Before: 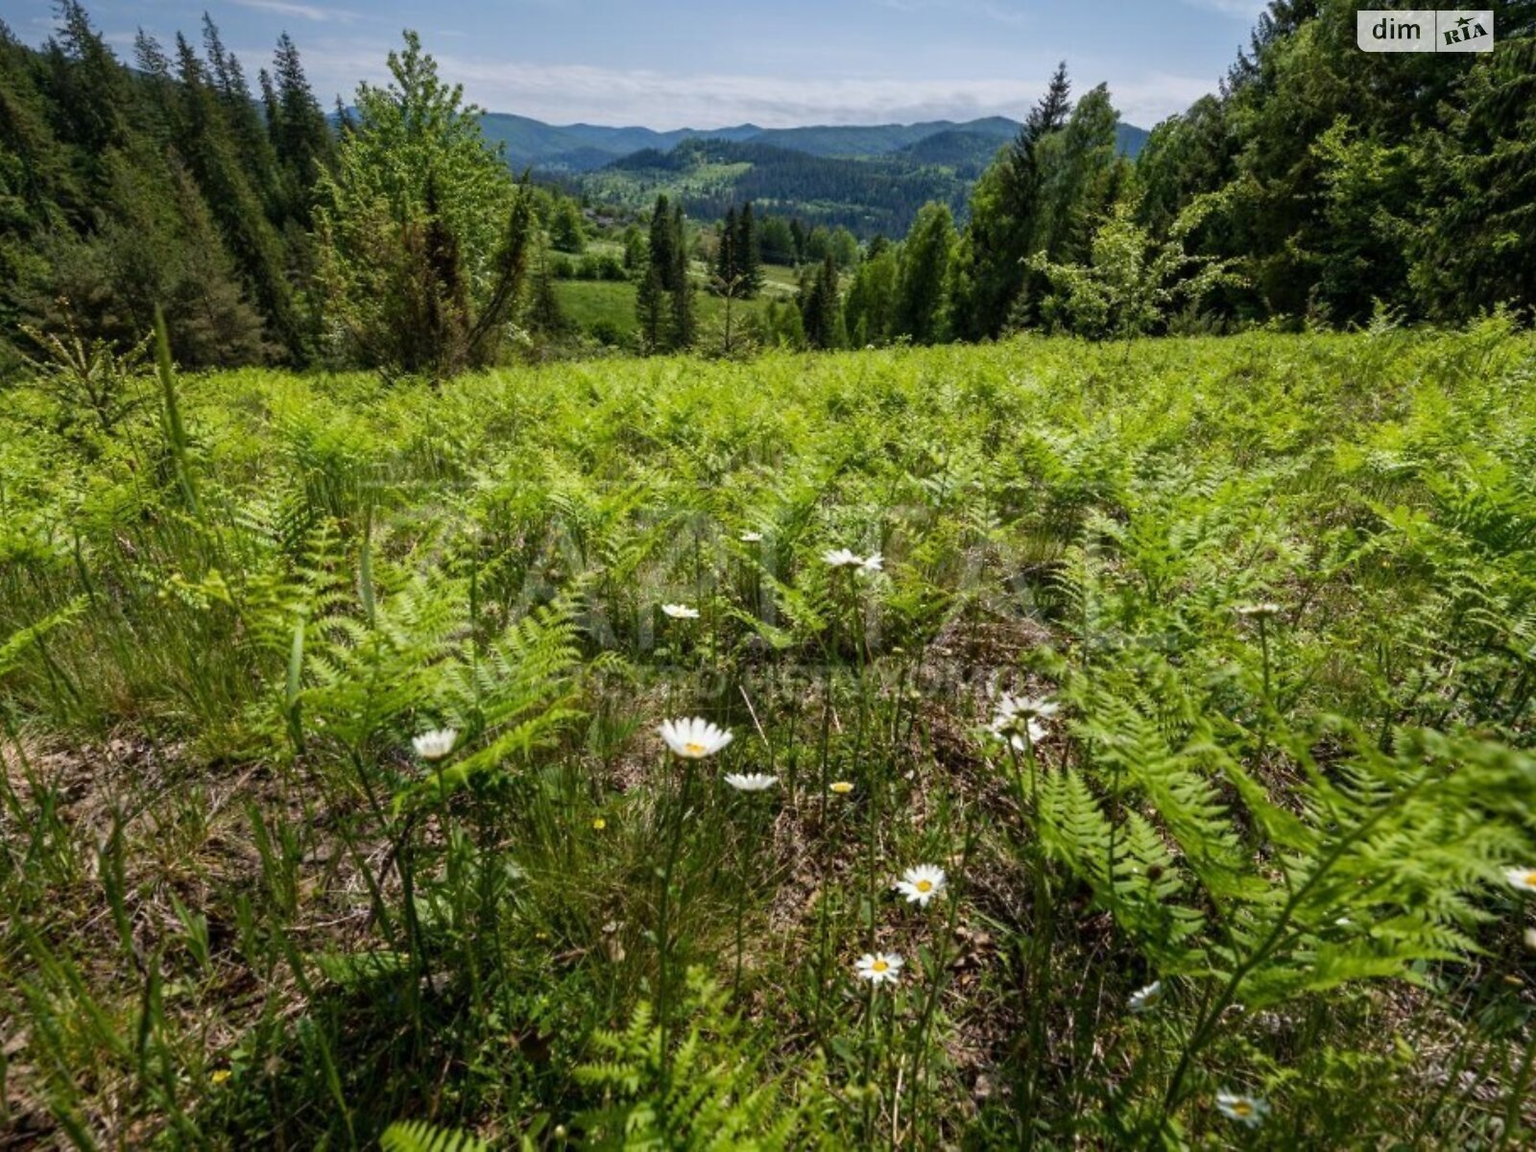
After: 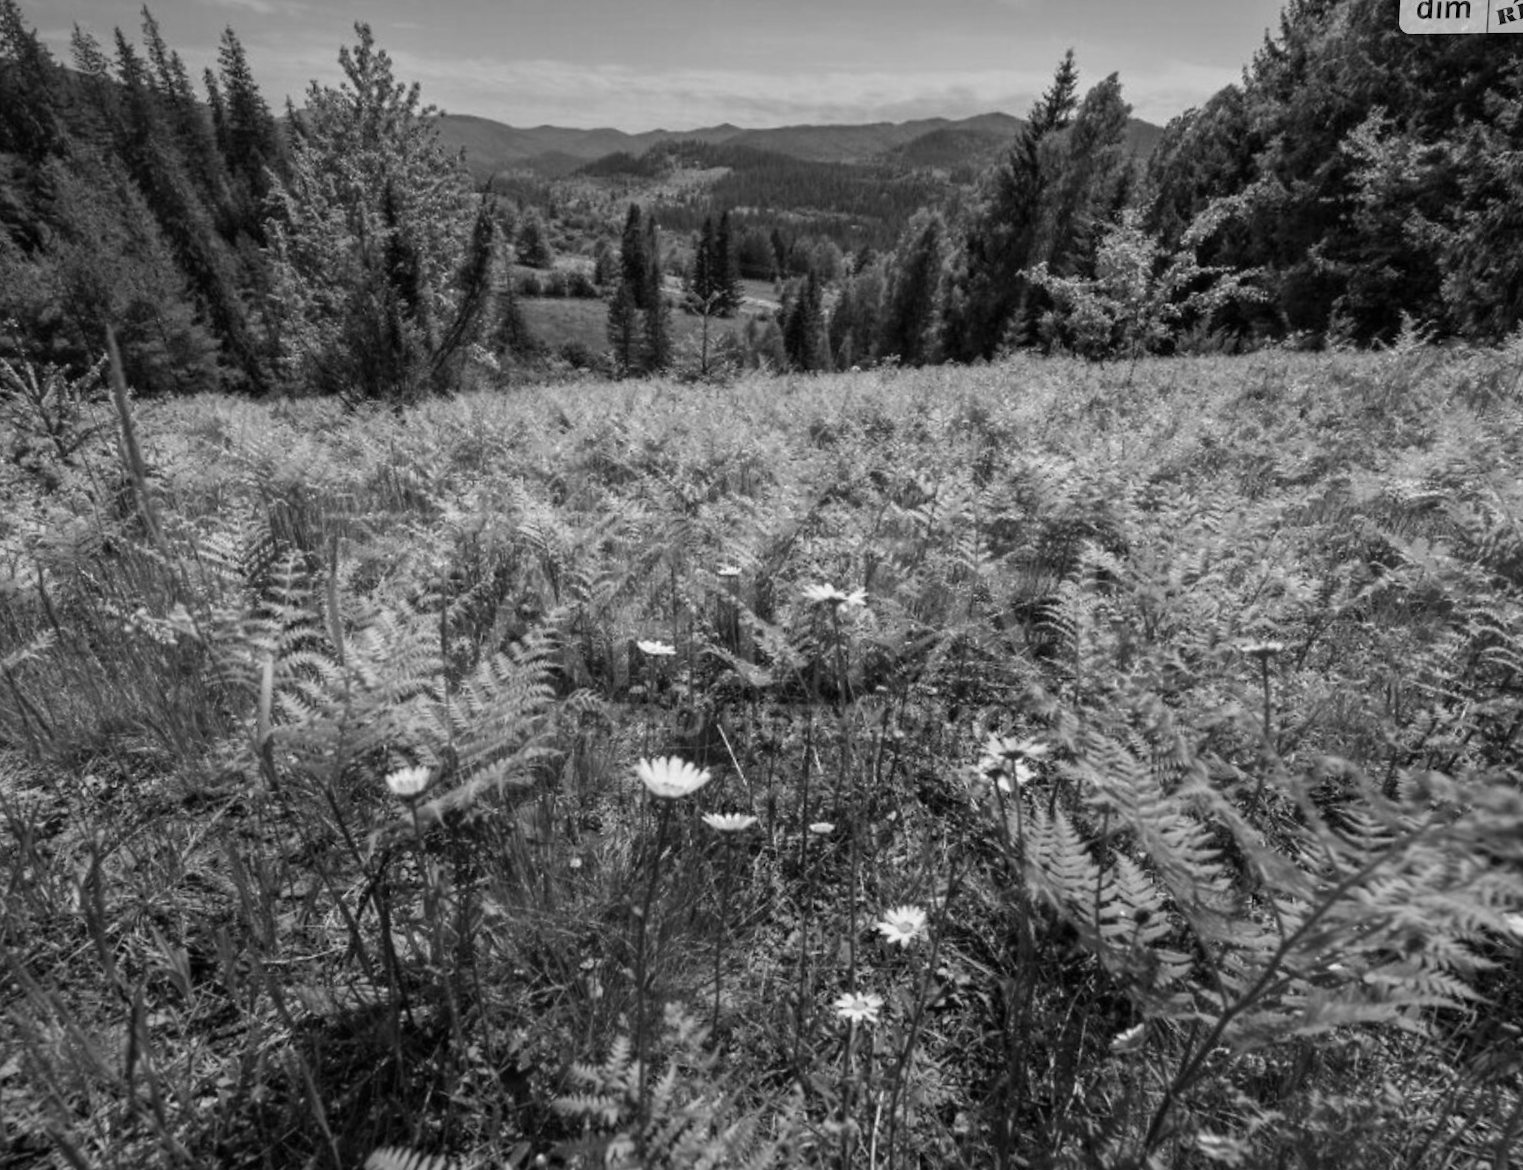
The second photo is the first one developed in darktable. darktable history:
monochrome: a -71.75, b 75.82
shadows and highlights: shadows 30.63, highlights -63.22, shadows color adjustment 98%, highlights color adjustment 58.61%, soften with gaussian
rotate and perspective: rotation 0.074°, lens shift (vertical) 0.096, lens shift (horizontal) -0.041, crop left 0.043, crop right 0.952, crop top 0.024, crop bottom 0.979
